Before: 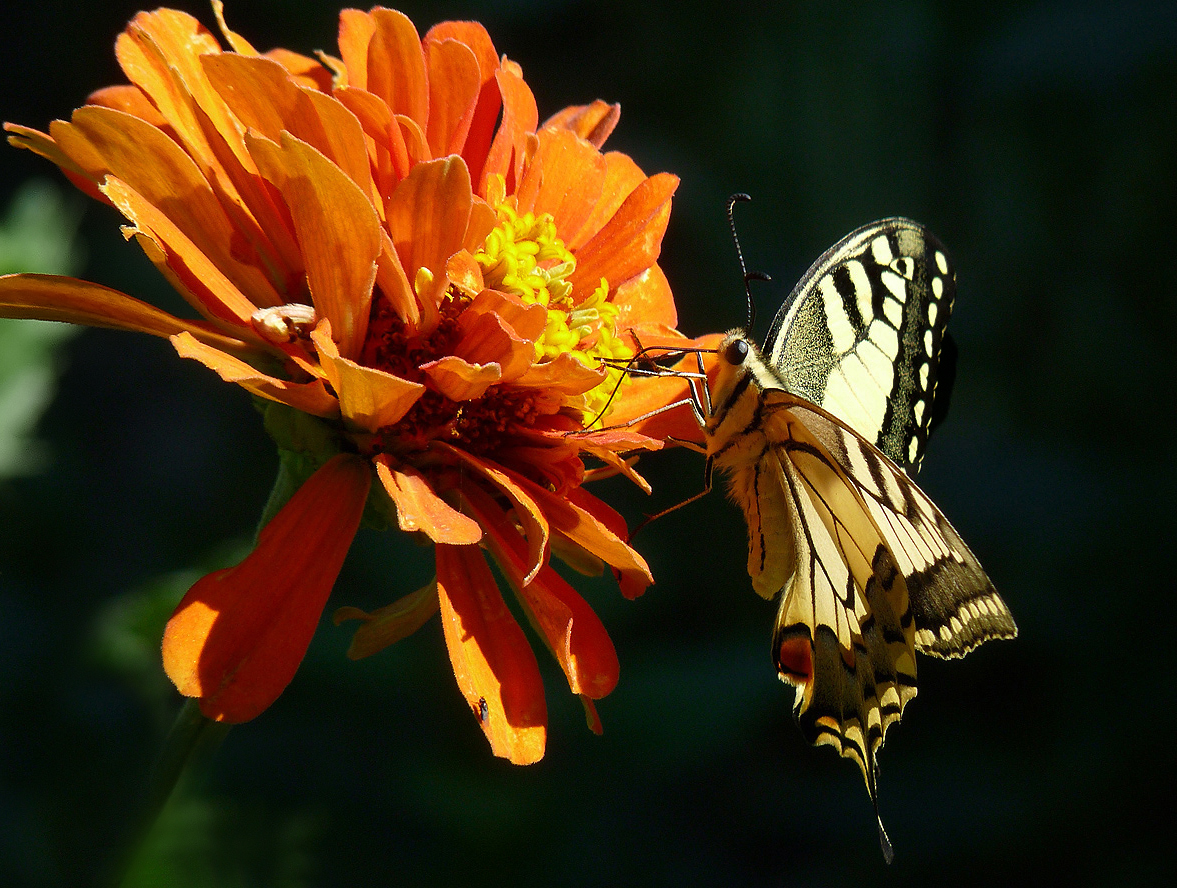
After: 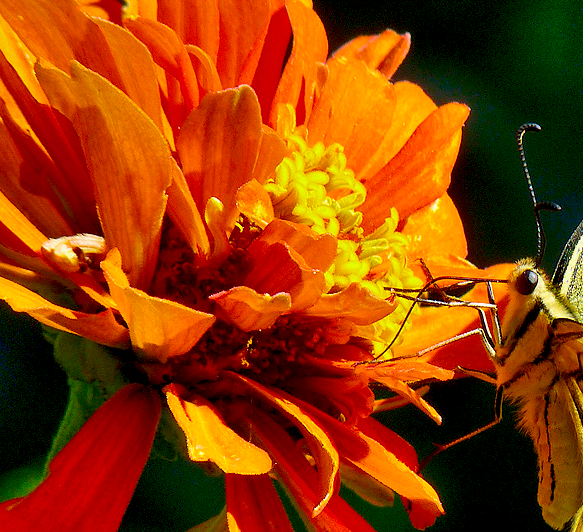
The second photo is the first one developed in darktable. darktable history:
contrast brightness saturation: brightness -0.098
local contrast: highlights 107%, shadows 102%, detail 119%, midtone range 0.2
crop: left 17.901%, top 7.901%, right 32.516%, bottom 32.108%
shadows and highlights: shadows 60.97, soften with gaussian
color balance rgb: shadows lift › chroma 1.034%, shadows lift › hue 243.42°, highlights gain › luminance 15.023%, linear chroma grading › global chroma 9.245%, perceptual saturation grading › global saturation 25.579%, global vibrance 24.191%, contrast -24.518%
exposure: black level correction 0.004, exposure 0.415 EV, compensate highlight preservation false
